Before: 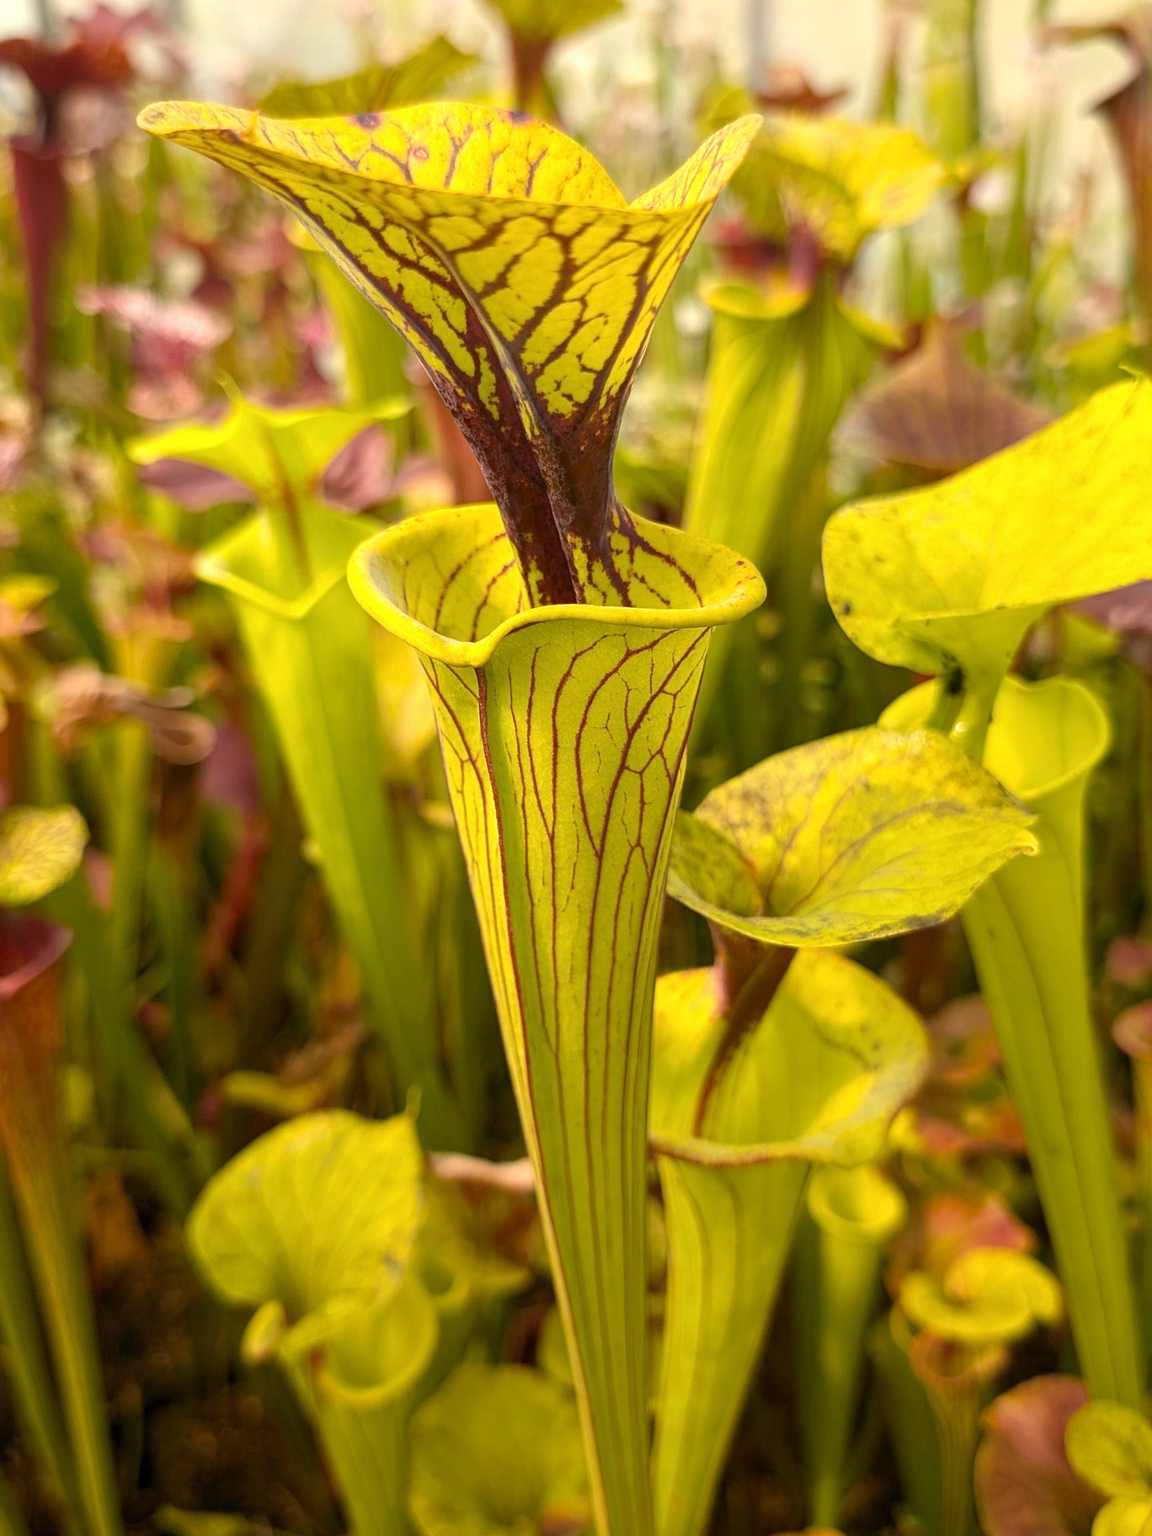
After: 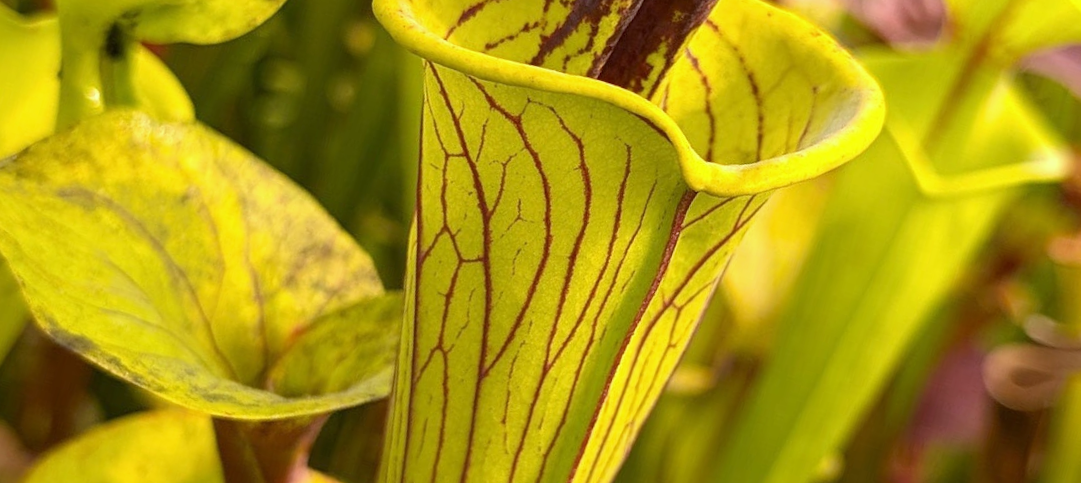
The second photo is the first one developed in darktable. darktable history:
crop and rotate: angle 16.12°, top 30.835%, bottom 35.653%
white balance: red 0.974, blue 1.044
